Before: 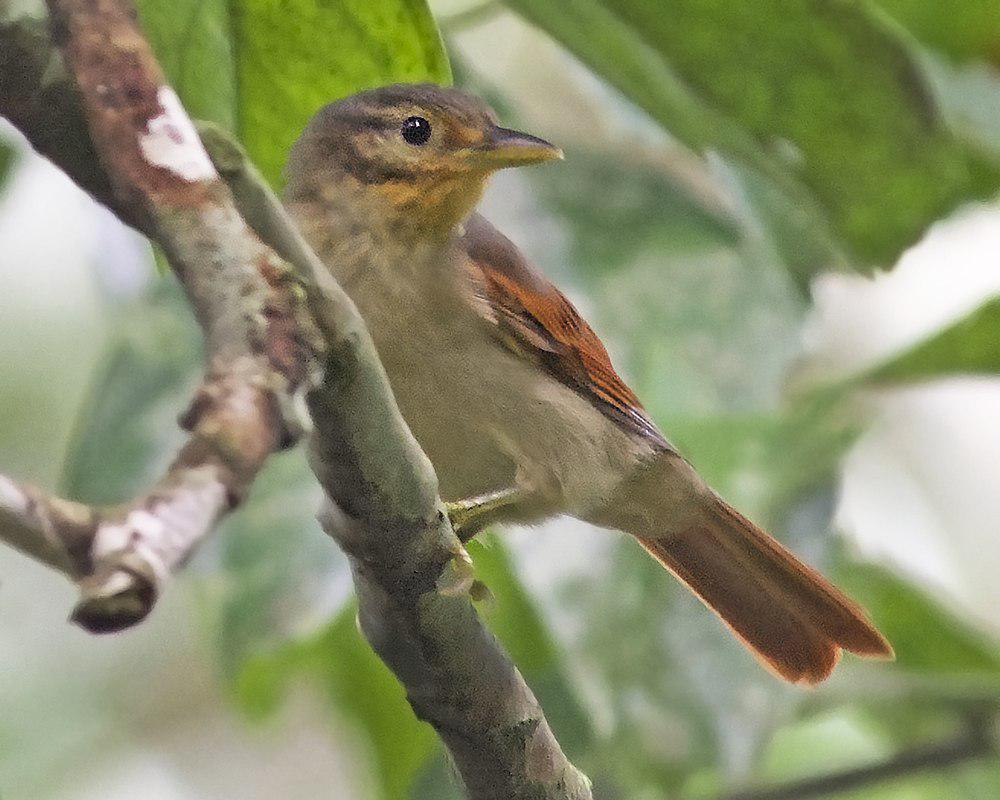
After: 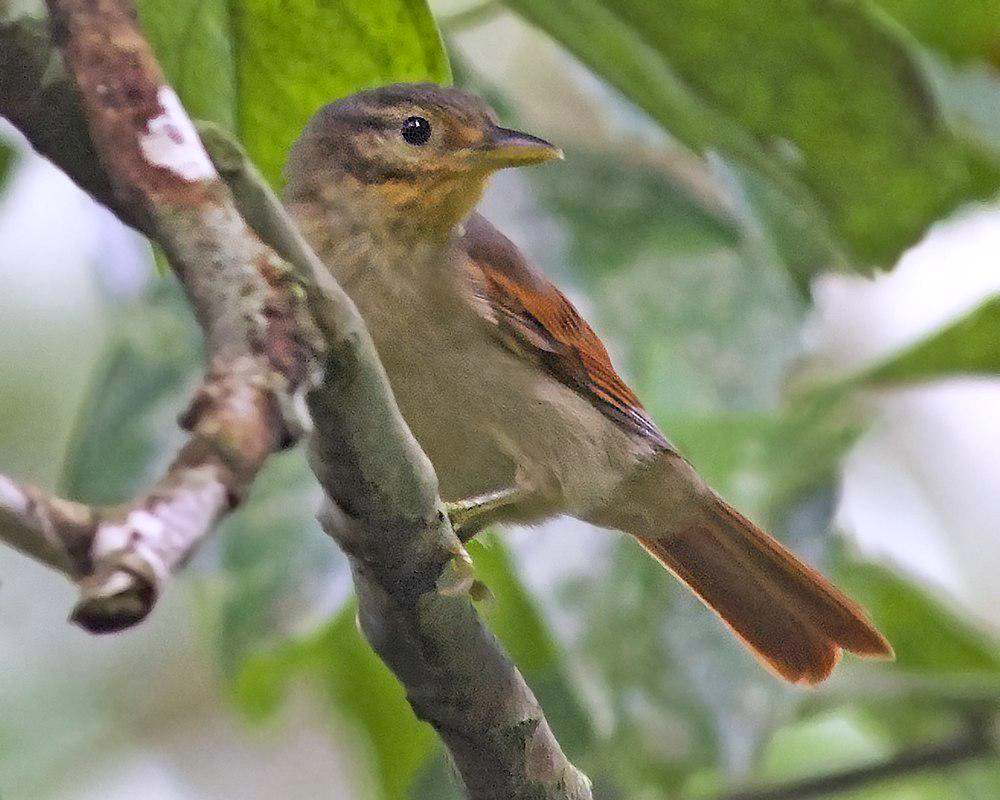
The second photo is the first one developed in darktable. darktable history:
white balance: red 1.004, blue 1.096
haze removal: strength 0.29, distance 0.25, compatibility mode true, adaptive false
